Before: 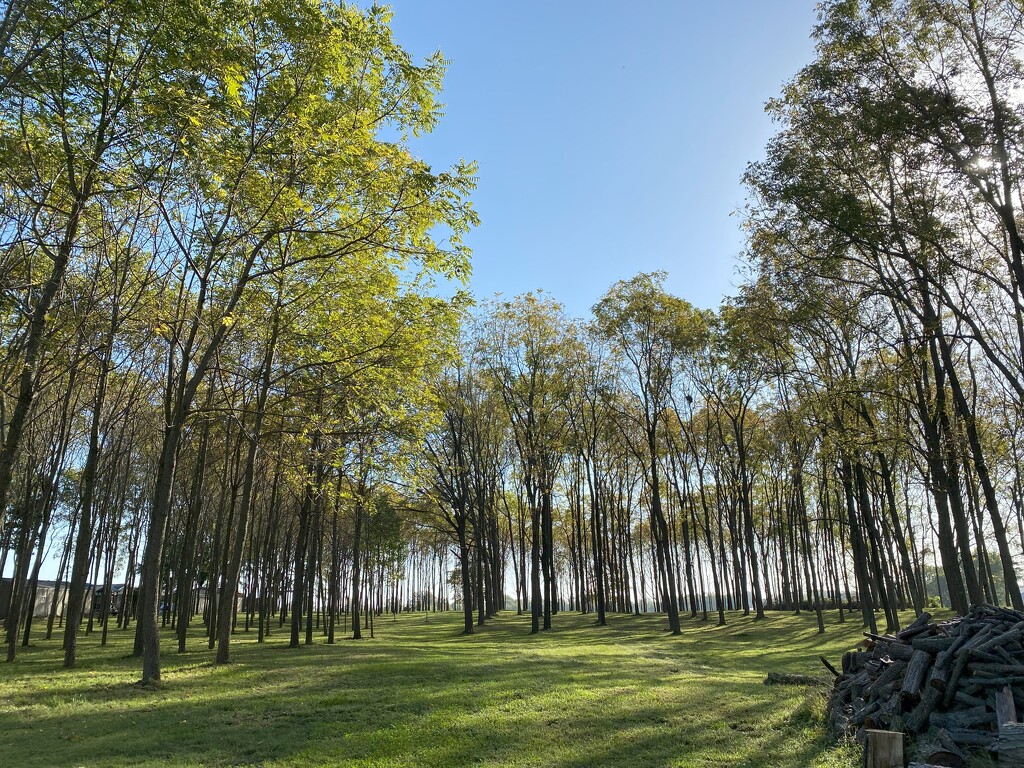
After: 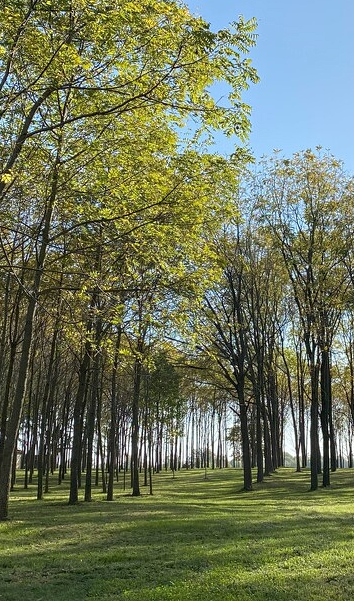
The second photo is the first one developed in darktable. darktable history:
crop and rotate: left 21.588%, top 18.735%, right 43.808%, bottom 2.991%
contrast equalizer: y [[0.5 ×4, 0.467, 0.376], [0.5 ×6], [0.5 ×6], [0 ×6], [0 ×6]], mix -0.995
local contrast: mode bilateral grid, contrast 99, coarseness 100, detail 90%, midtone range 0.2
